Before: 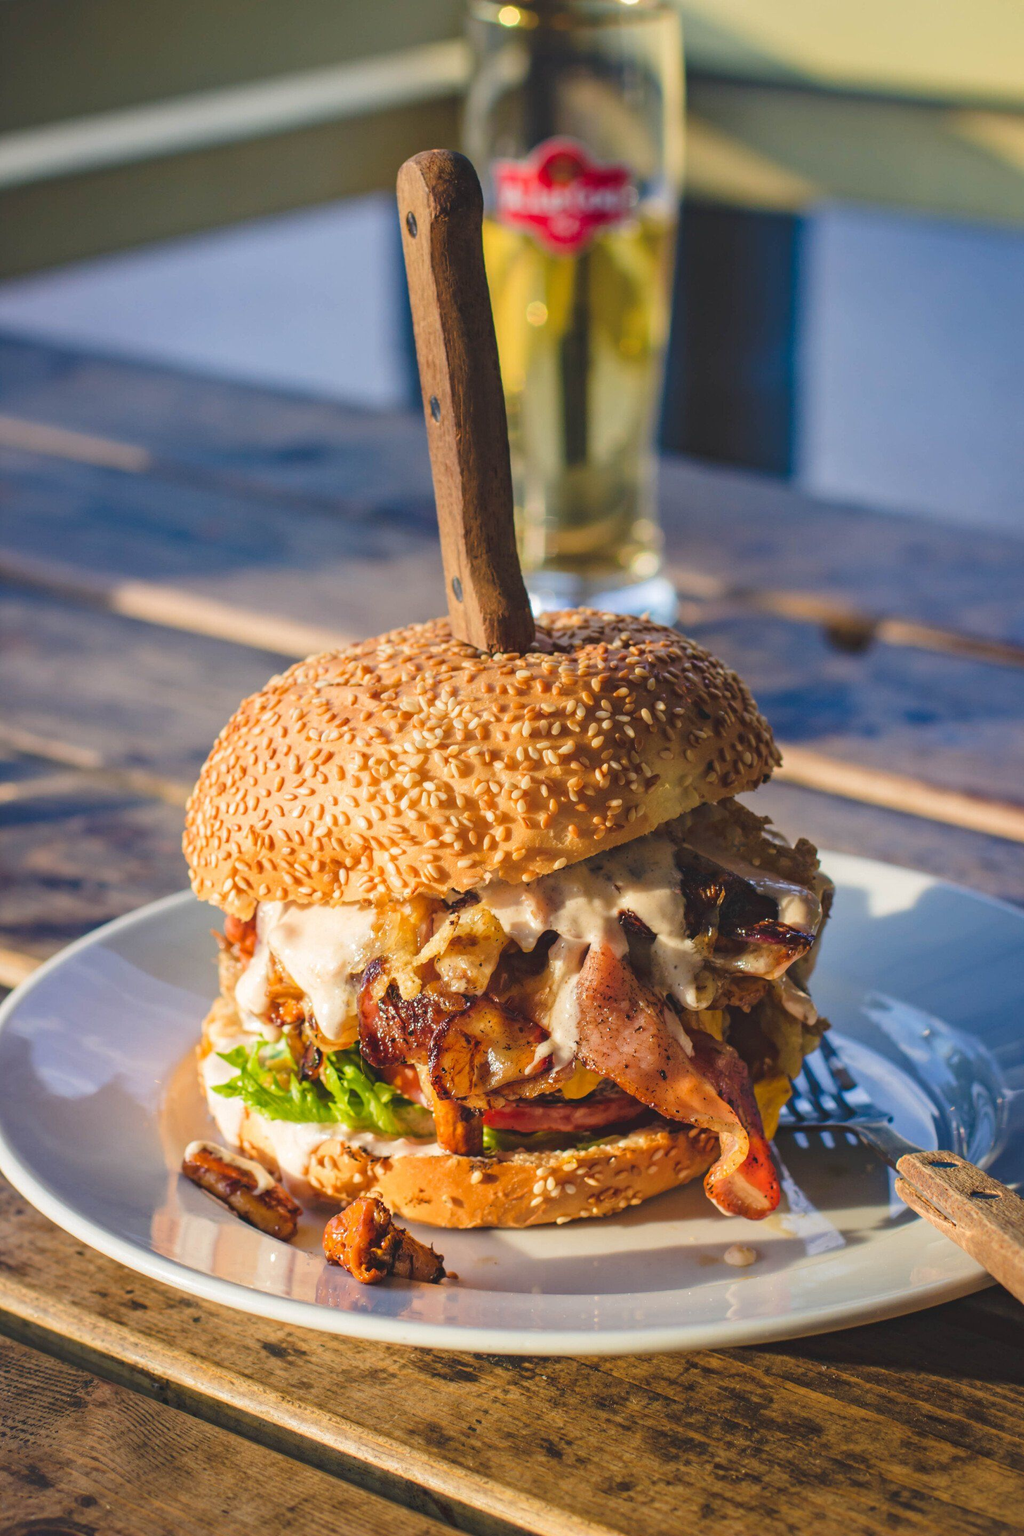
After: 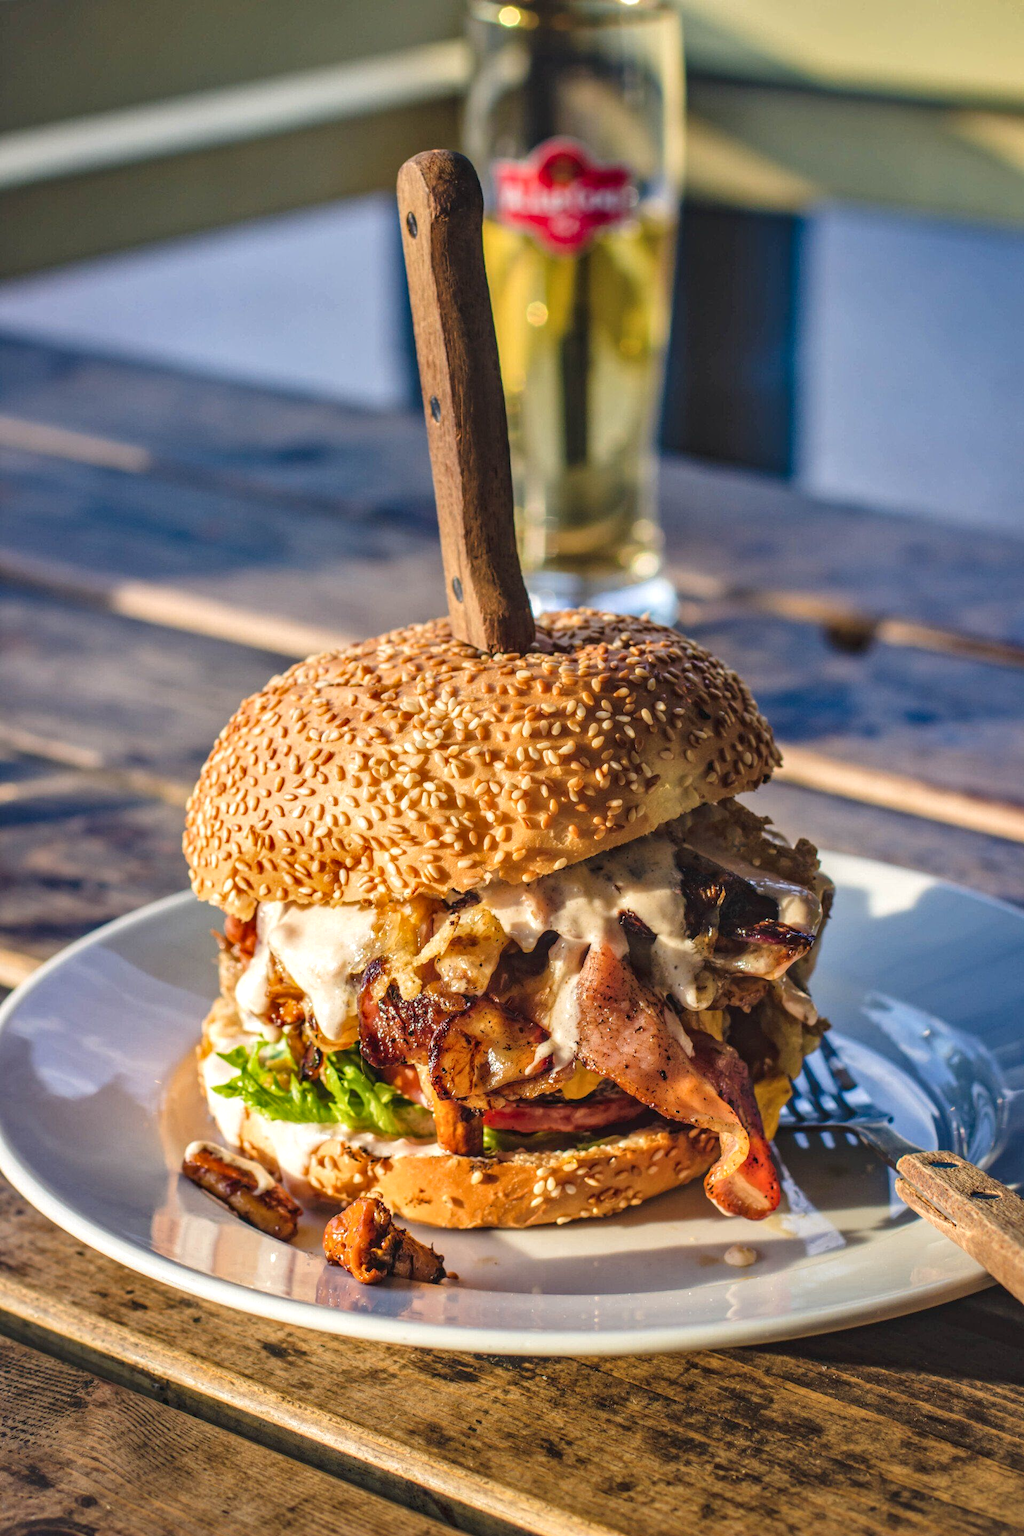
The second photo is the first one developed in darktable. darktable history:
shadows and highlights: shadows 52.97, highlights color adjustment 42.36%, soften with gaussian
local contrast: detail 139%
